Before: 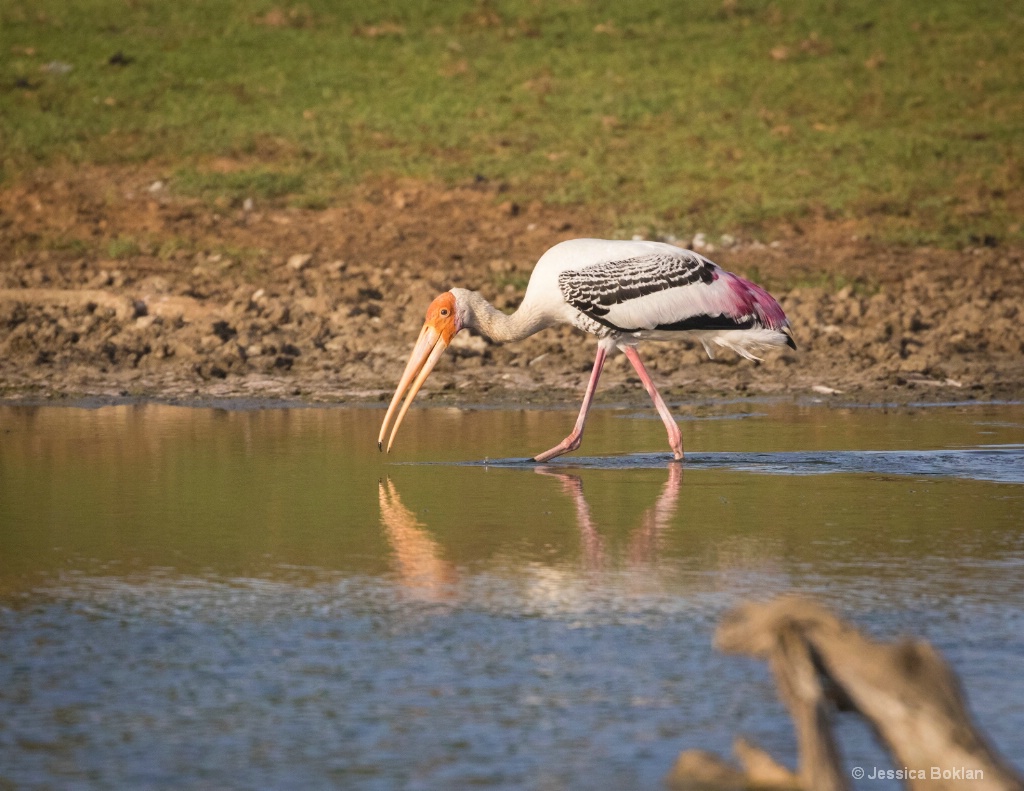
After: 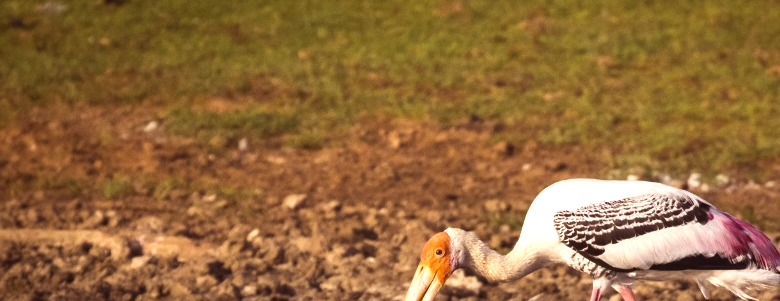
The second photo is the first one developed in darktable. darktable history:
crop: left 0.579%, top 7.627%, right 23.167%, bottom 54.275%
rgb levels: mode RGB, independent channels, levels [[0, 0.474, 1], [0, 0.5, 1], [0, 0.5, 1]]
color balance rgb: perceptual brilliance grading › highlights 14.29%, perceptual brilliance grading › mid-tones -5.92%, perceptual brilliance grading › shadows -26.83%, global vibrance 31.18%
